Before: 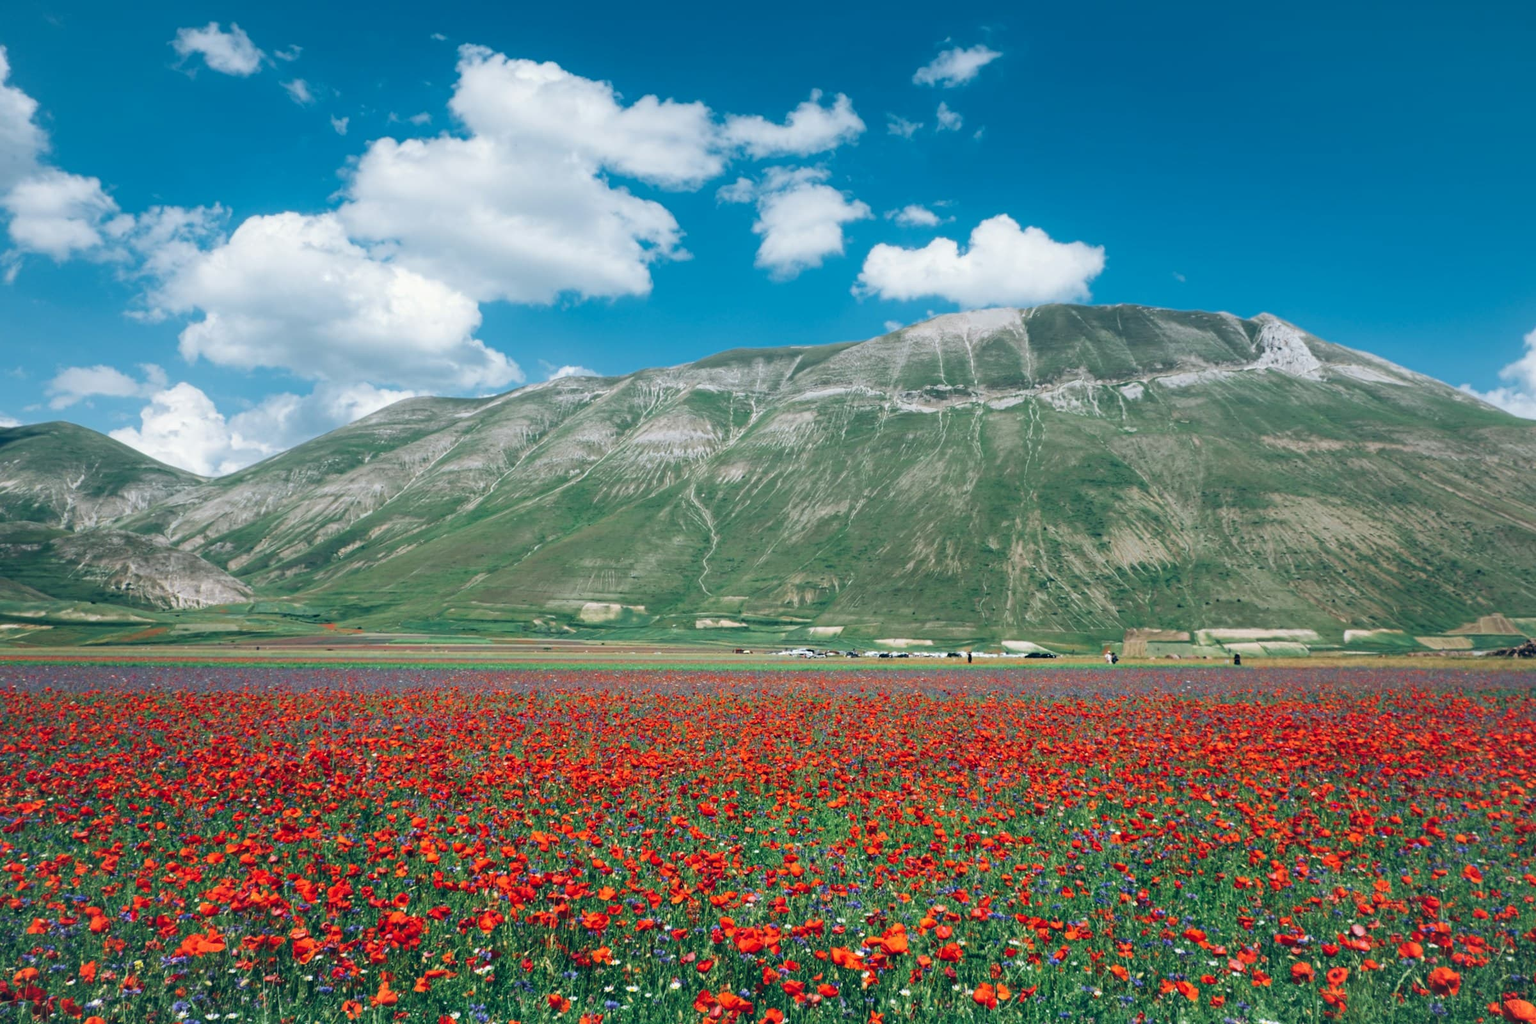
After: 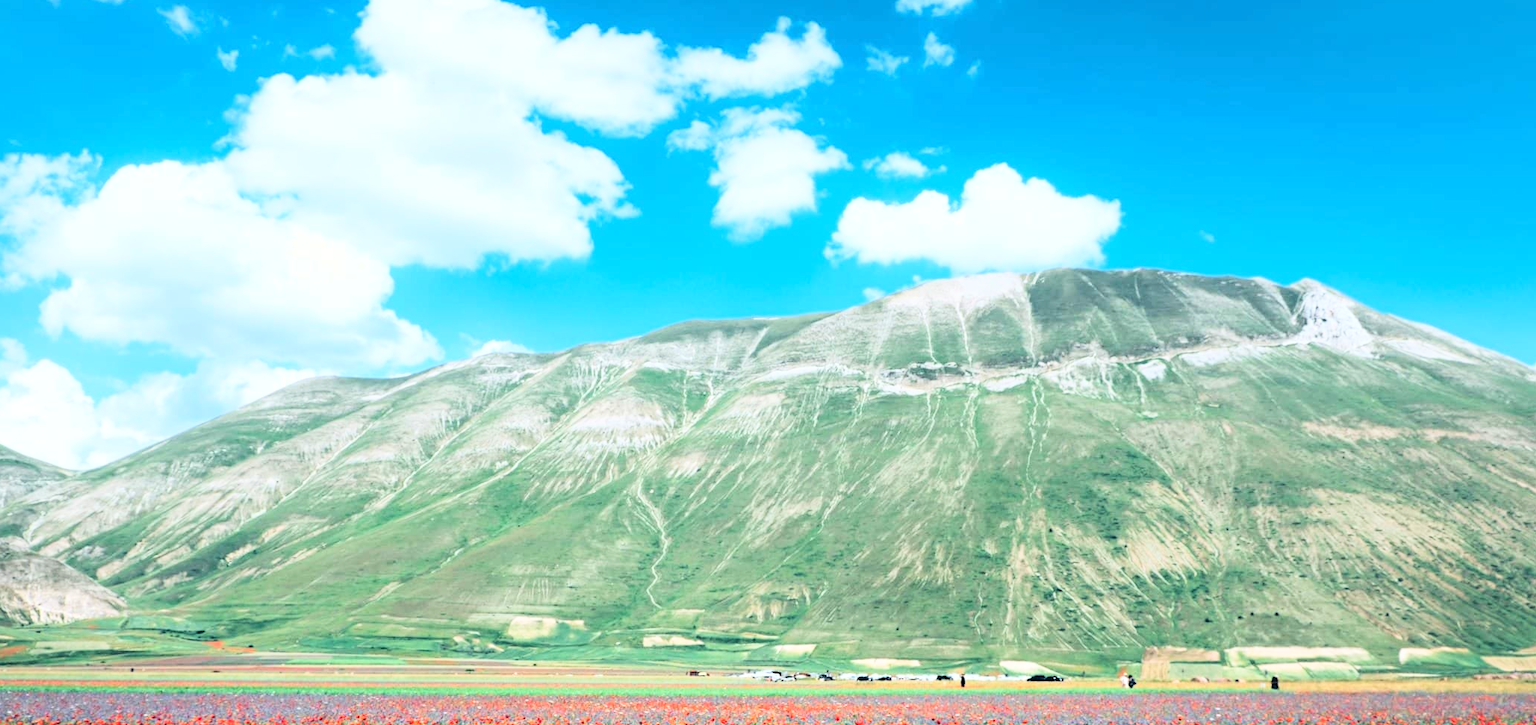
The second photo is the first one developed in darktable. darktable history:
base curve: curves: ch0 [(0, 0.003) (0.001, 0.002) (0.006, 0.004) (0.02, 0.022) (0.048, 0.086) (0.094, 0.234) (0.162, 0.431) (0.258, 0.629) (0.385, 0.8) (0.548, 0.918) (0.751, 0.988) (1, 1)]
crop and rotate: left 9.442%, top 7.34%, right 4.813%, bottom 31.864%
